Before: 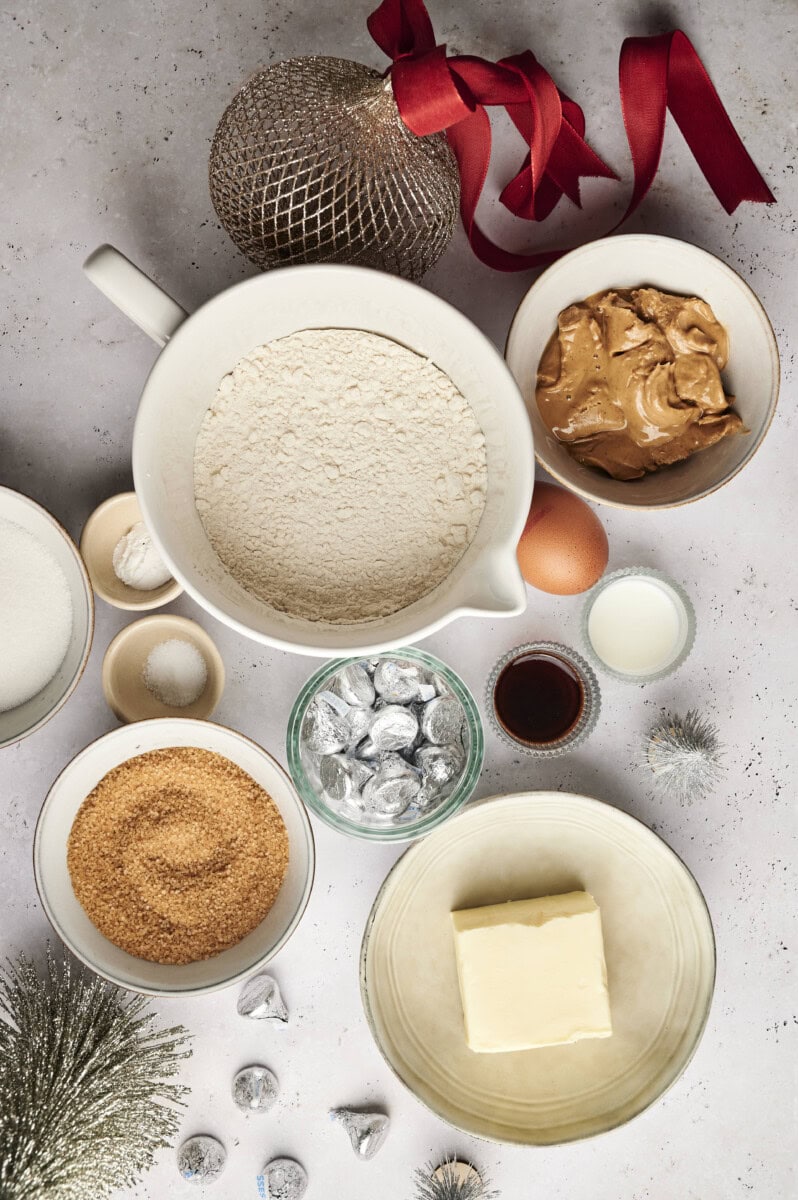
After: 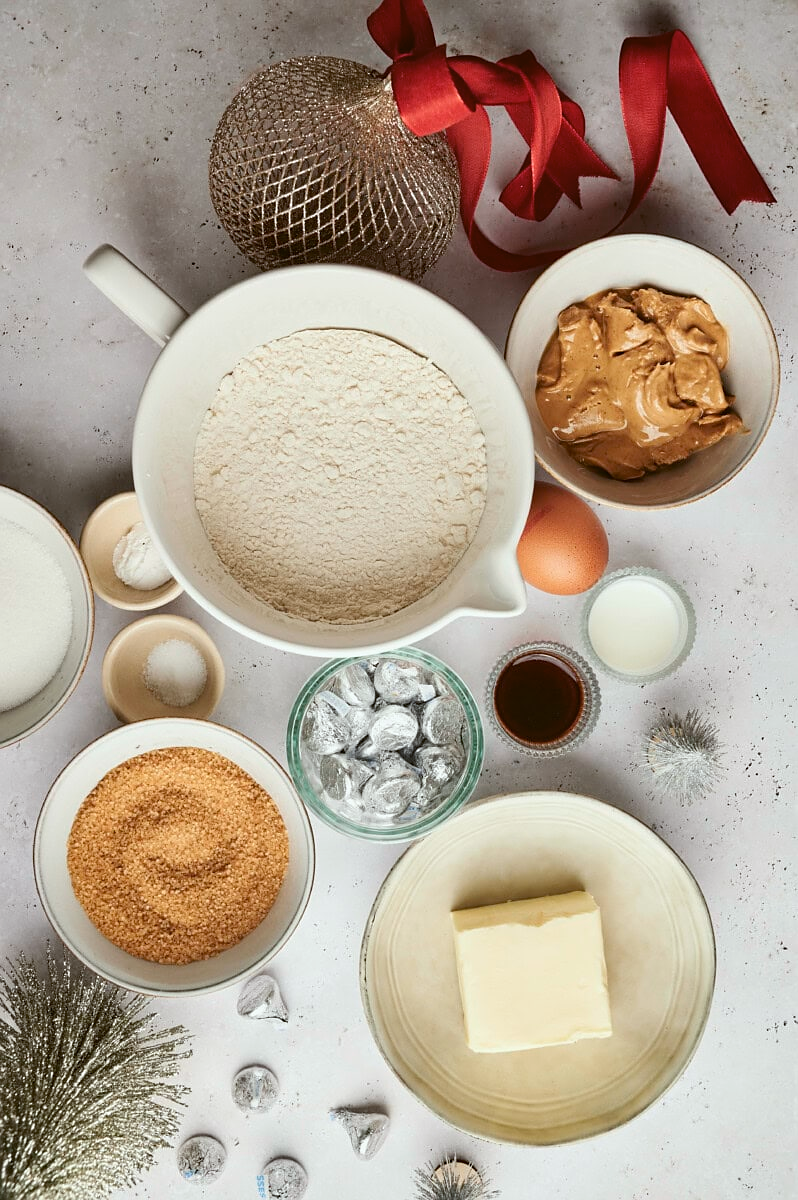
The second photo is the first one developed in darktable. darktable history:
color balance: lift [1.004, 1.002, 1.002, 0.998], gamma [1, 1.007, 1.002, 0.993], gain [1, 0.977, 1.013, 1.023], contrast -3.64%
sharpen: radius 1
